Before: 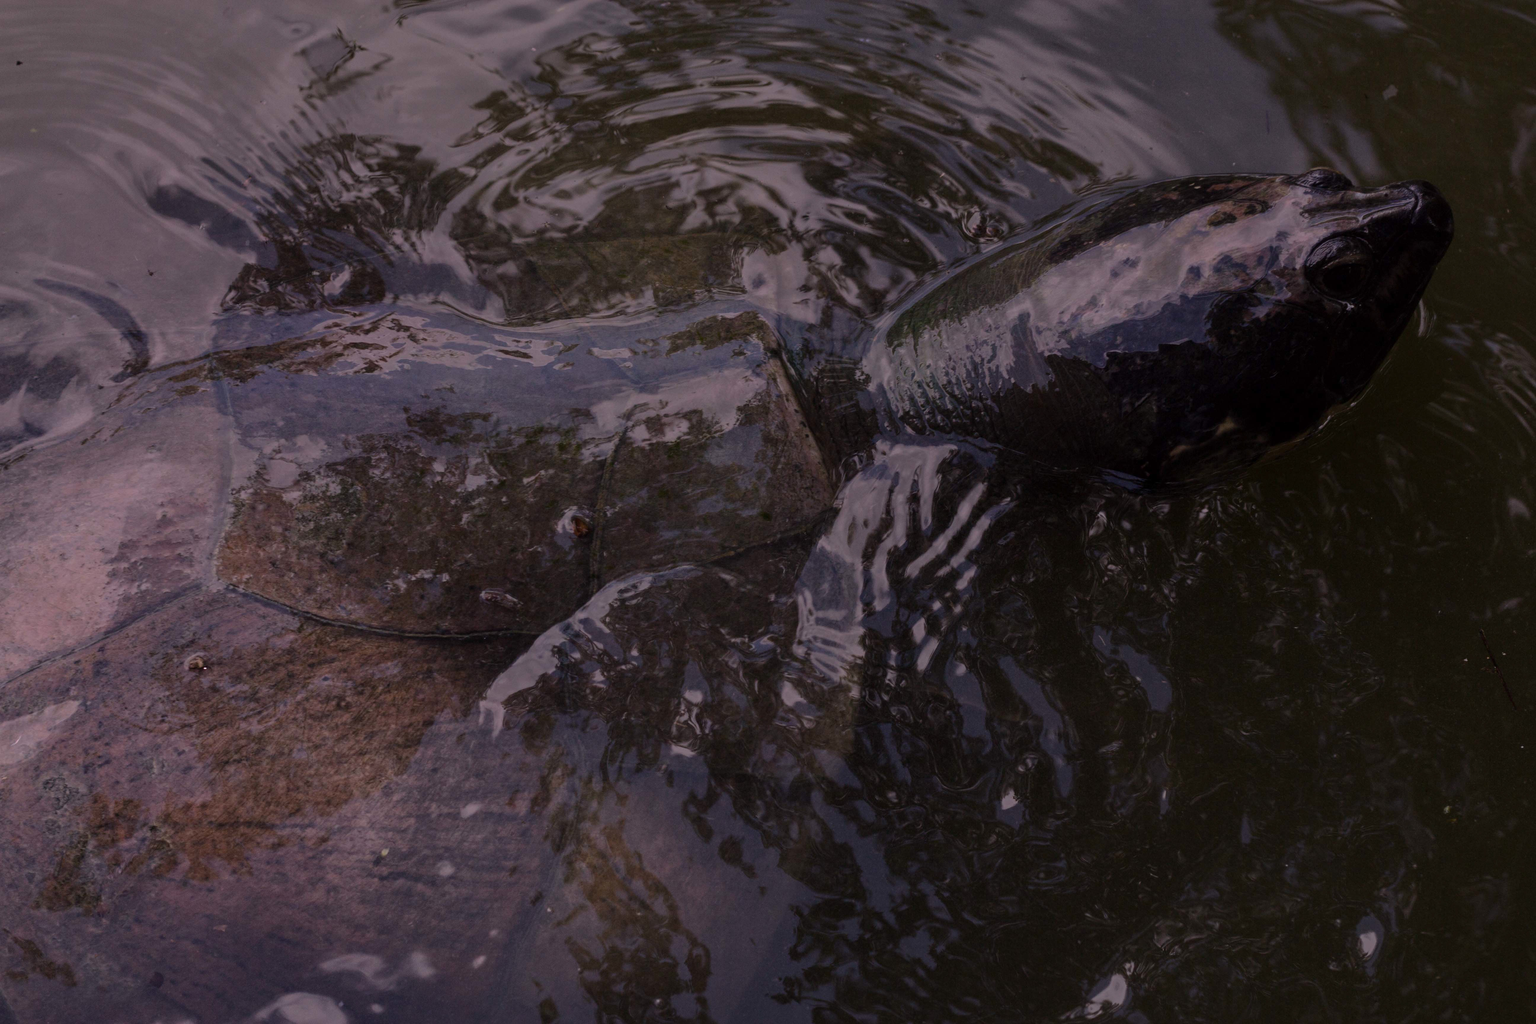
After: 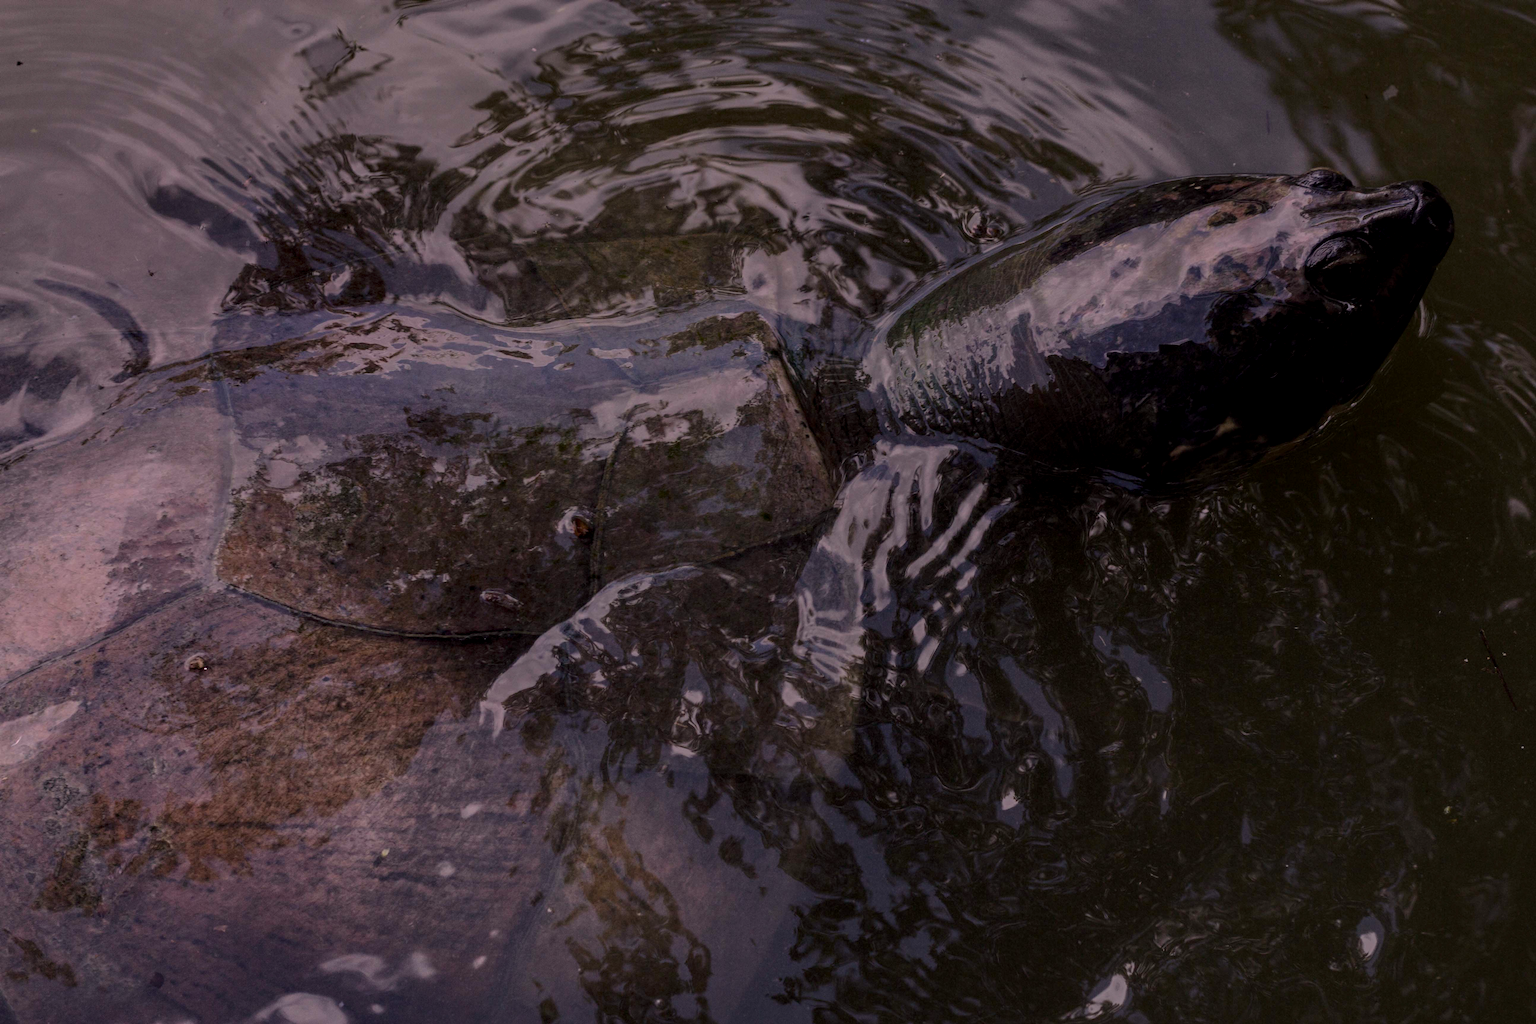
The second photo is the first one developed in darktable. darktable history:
color correction: highlights a* 0.816, highlights b* 2.78, saturation 1.1
local contrast: detail 130%
